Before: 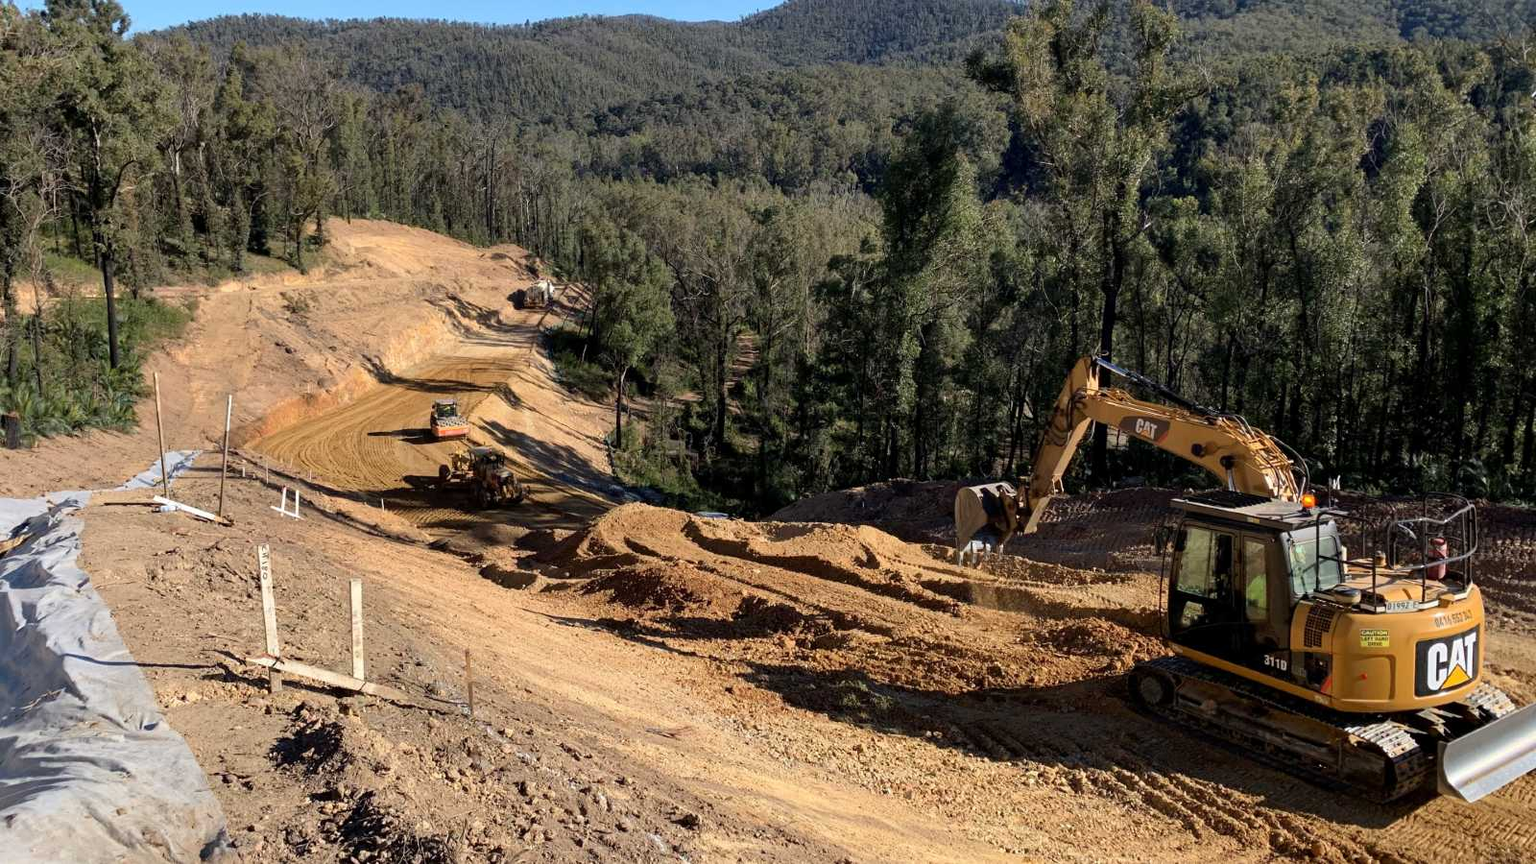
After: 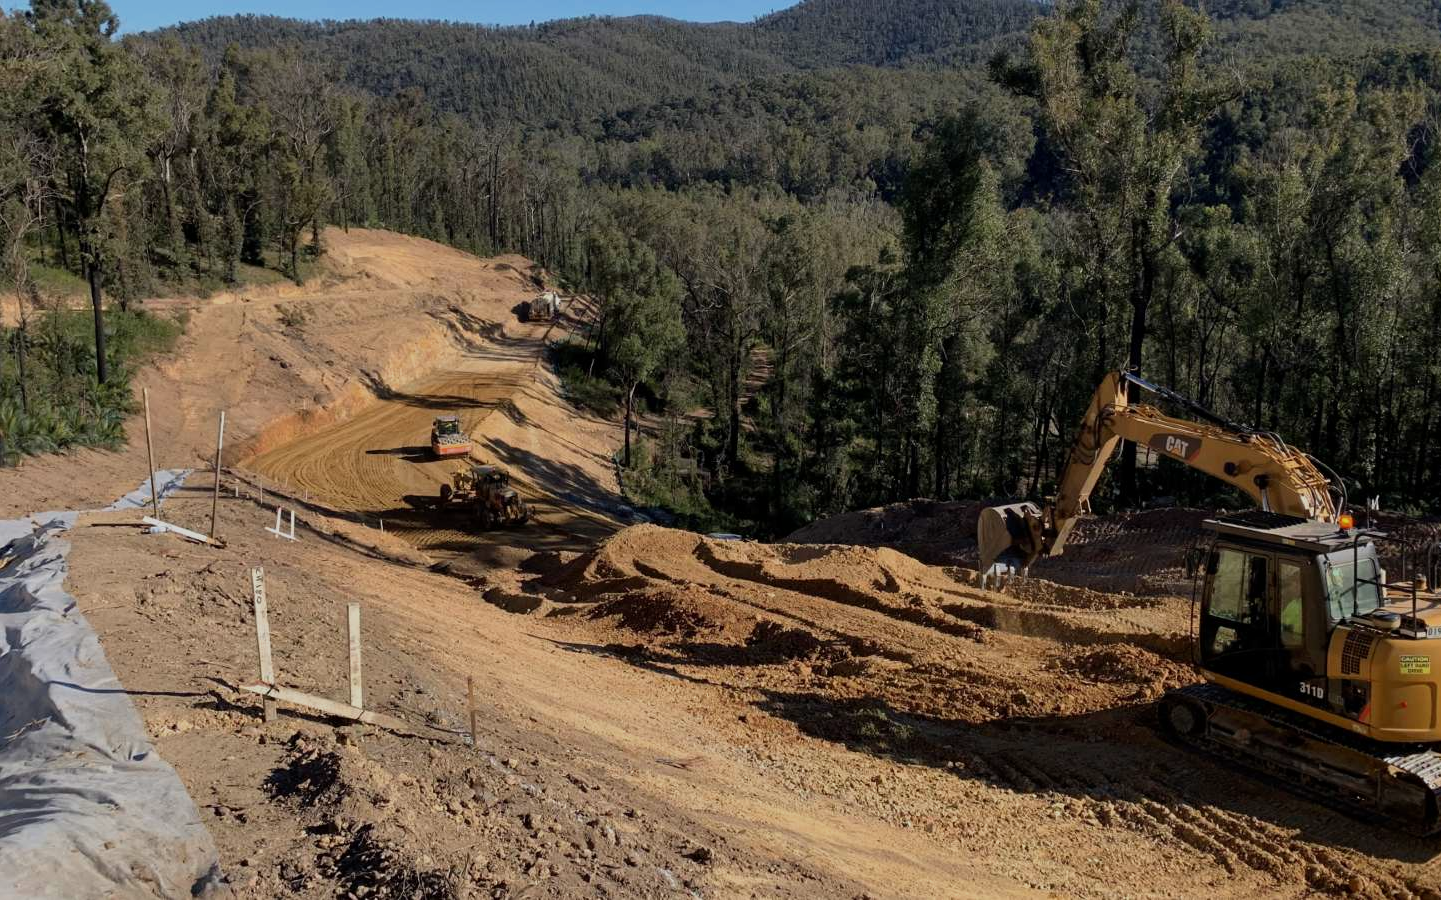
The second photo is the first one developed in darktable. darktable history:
crop and rotate: left 1.088%, right 8.807%
exposure: exposure -0.582 EV, compensate highlight preservation false
